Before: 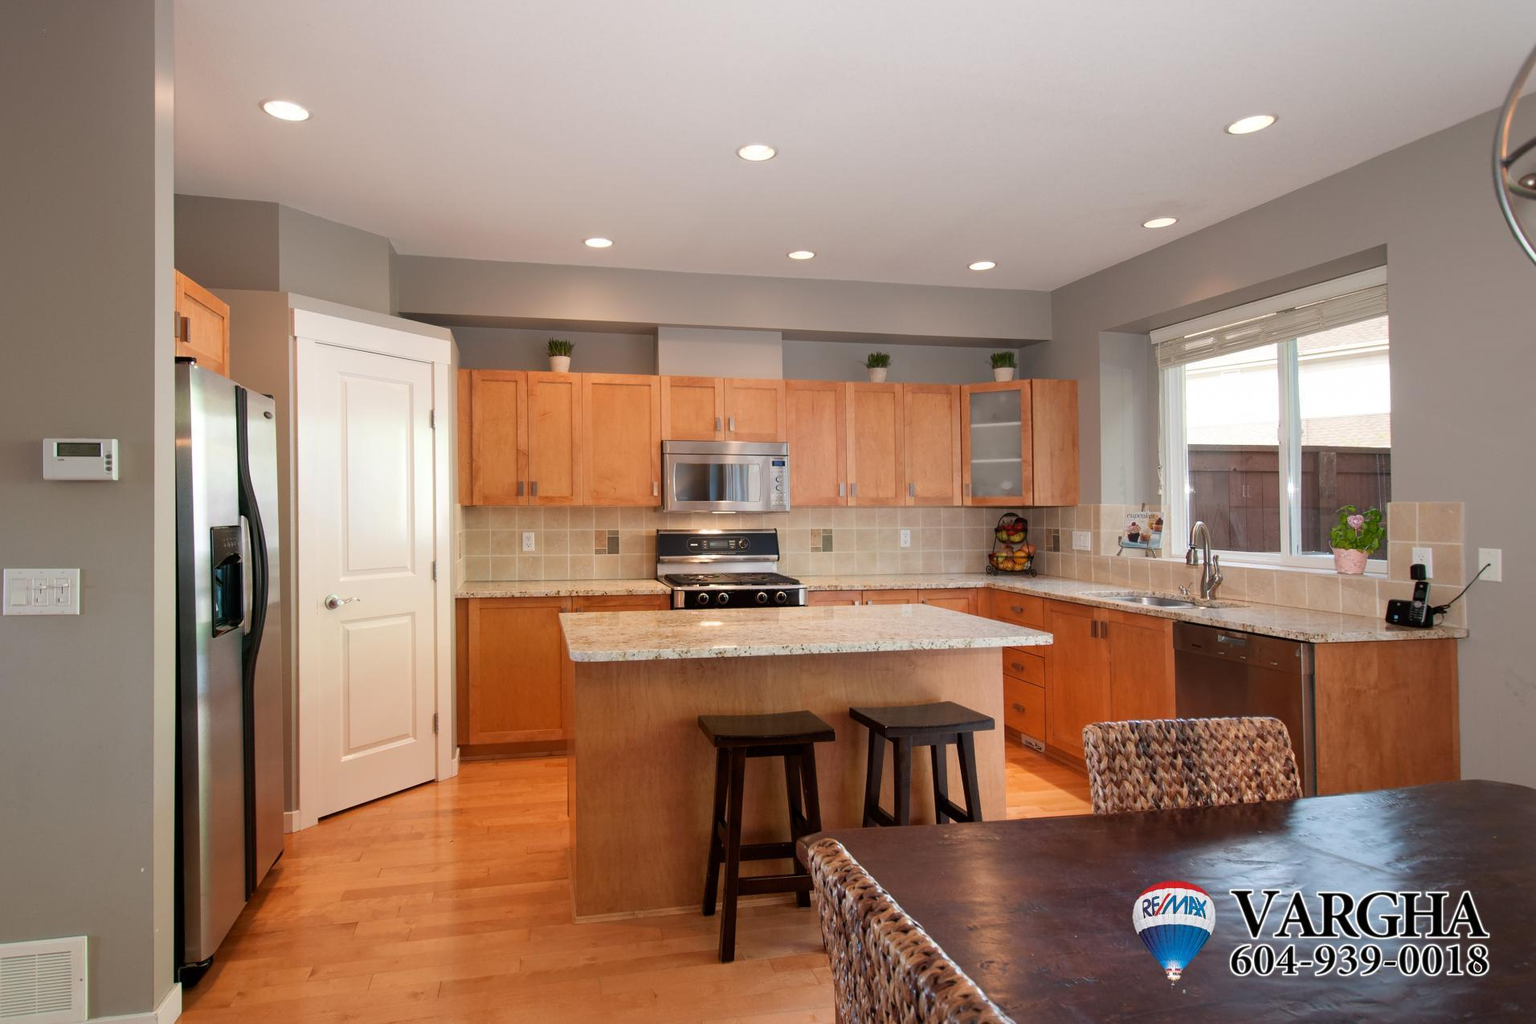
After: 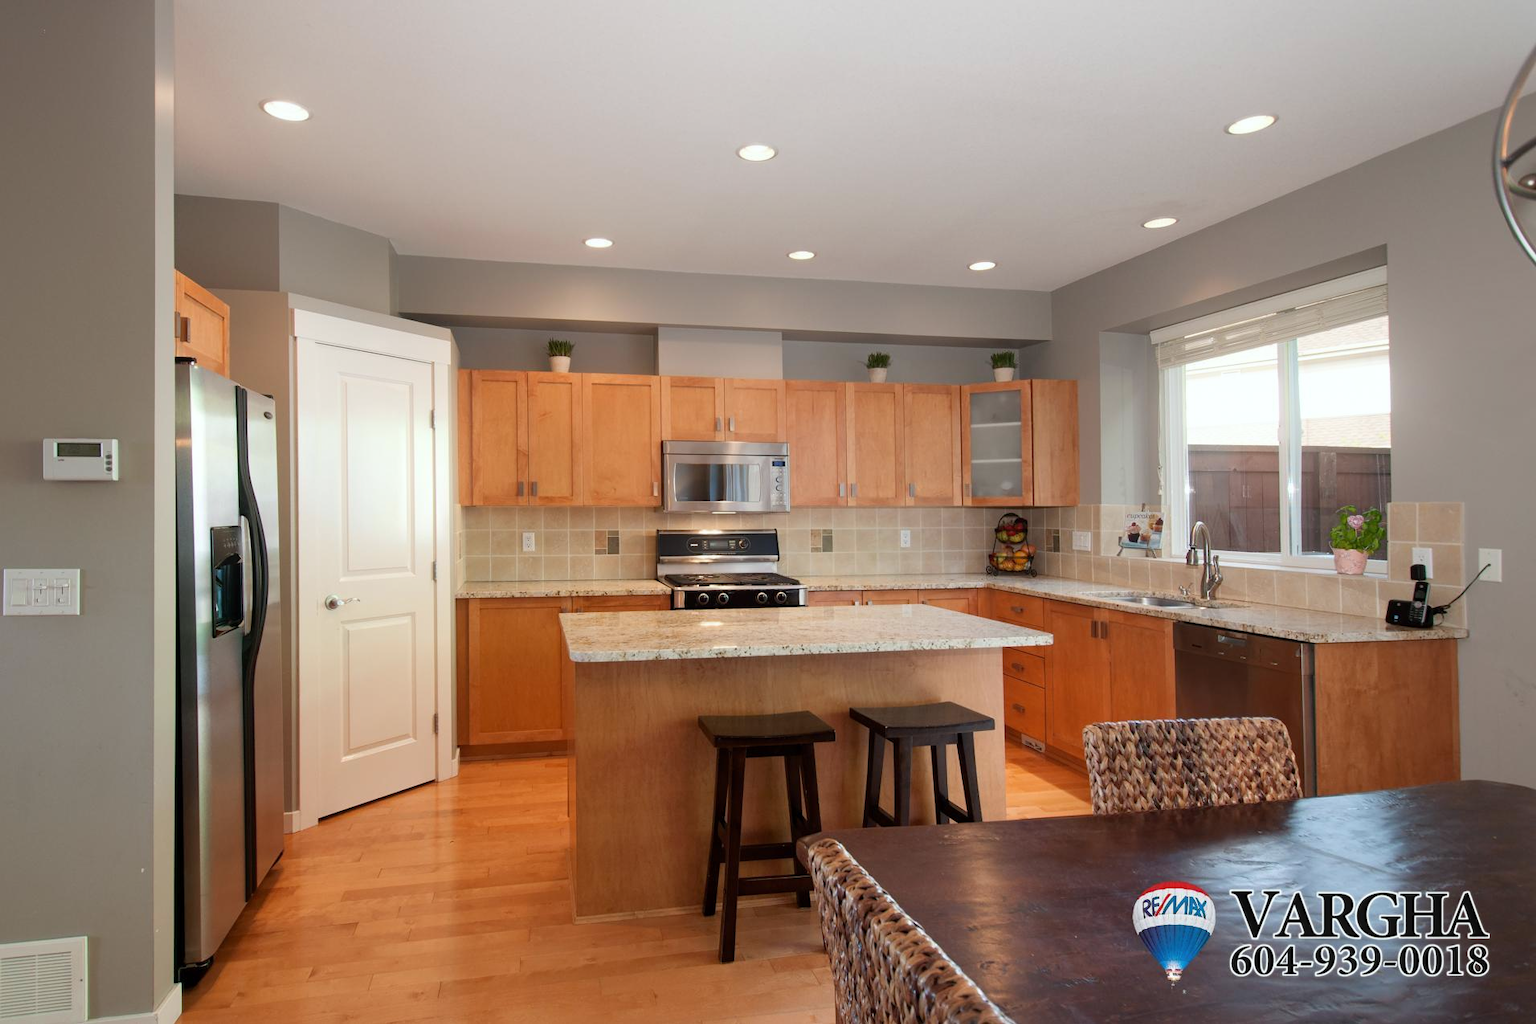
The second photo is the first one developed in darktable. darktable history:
white balance: red 0.978, blue 0.999
bloom: size 13.65%, threshold 98.39%, strength 4.82%
